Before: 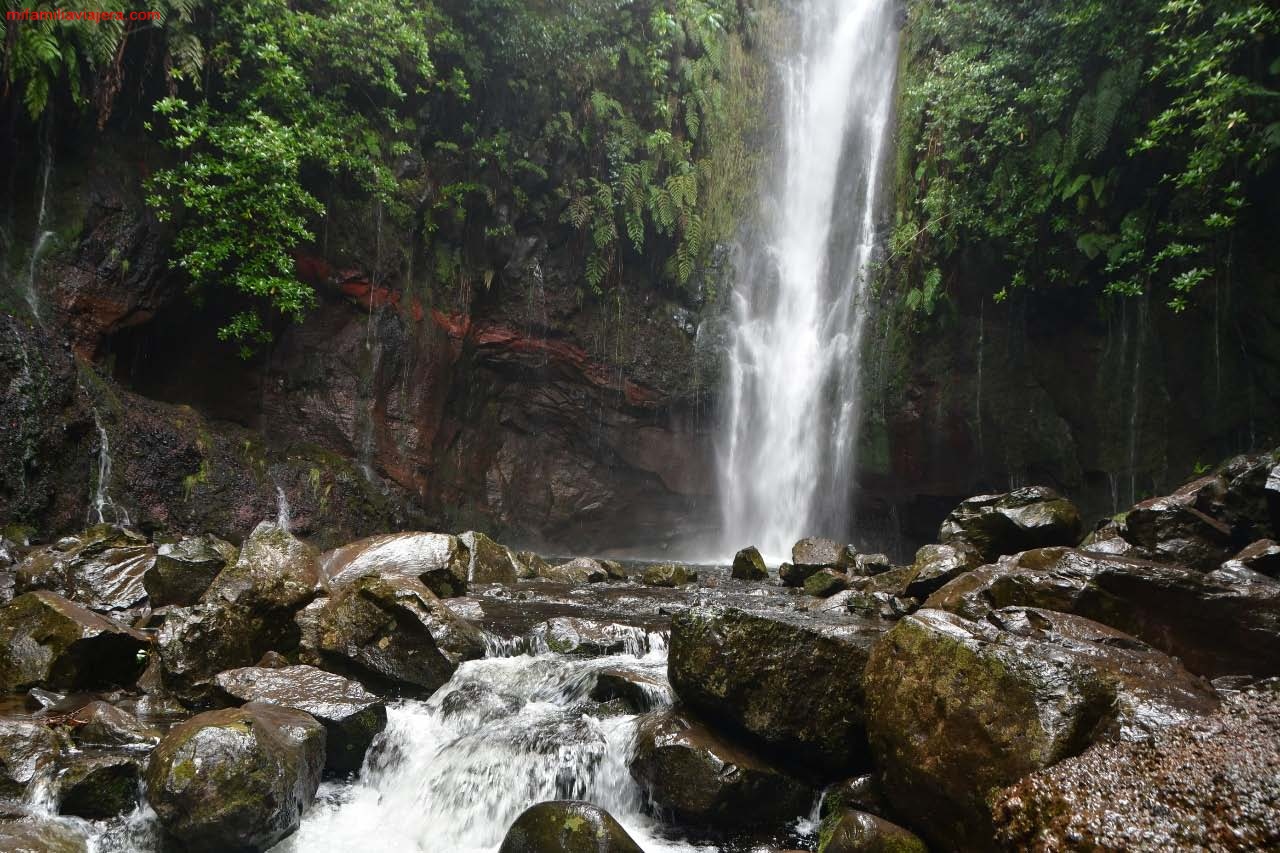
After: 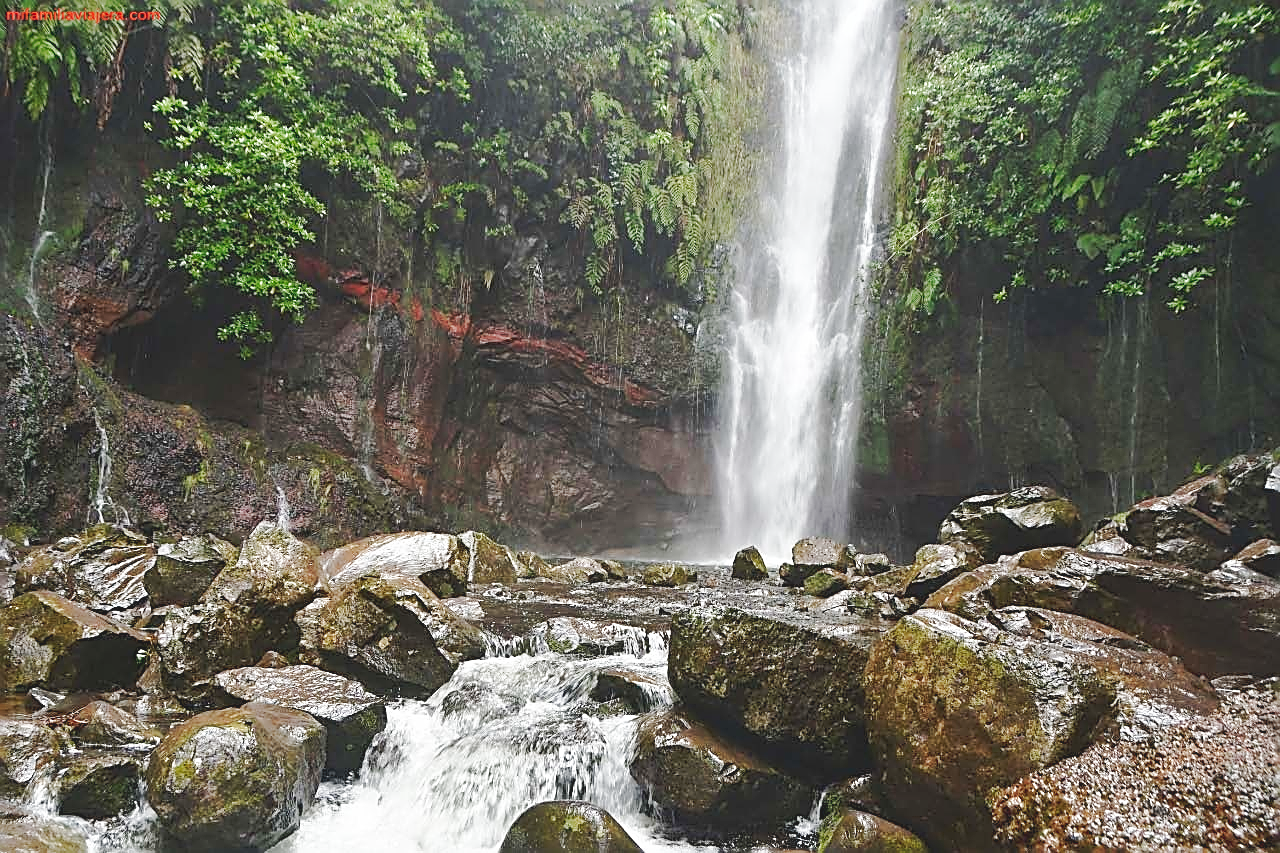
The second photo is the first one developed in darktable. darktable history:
base curve: curves: ch0 [(0, 0.007) (0.028, 0.063) (0.121, 0.311) (0.46, 0.743) (0.859, 0.957) (1, 1)], preserve colors none
sharpen: amount 0.984
shadows and highlights: highlights color adjustment 31.36%
